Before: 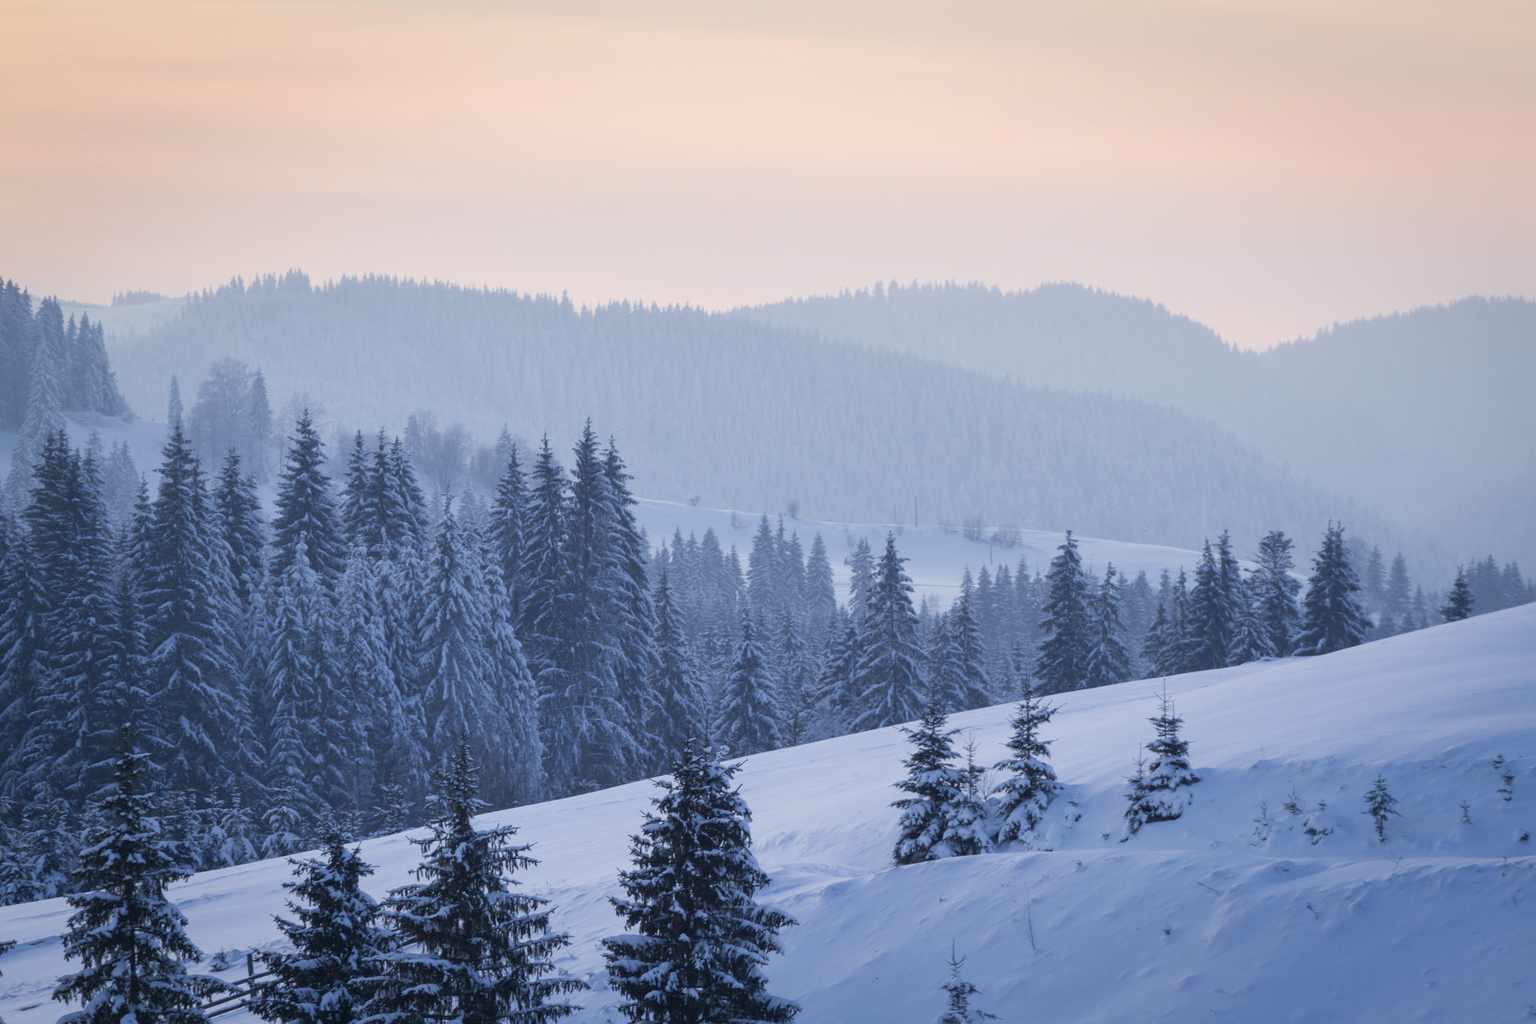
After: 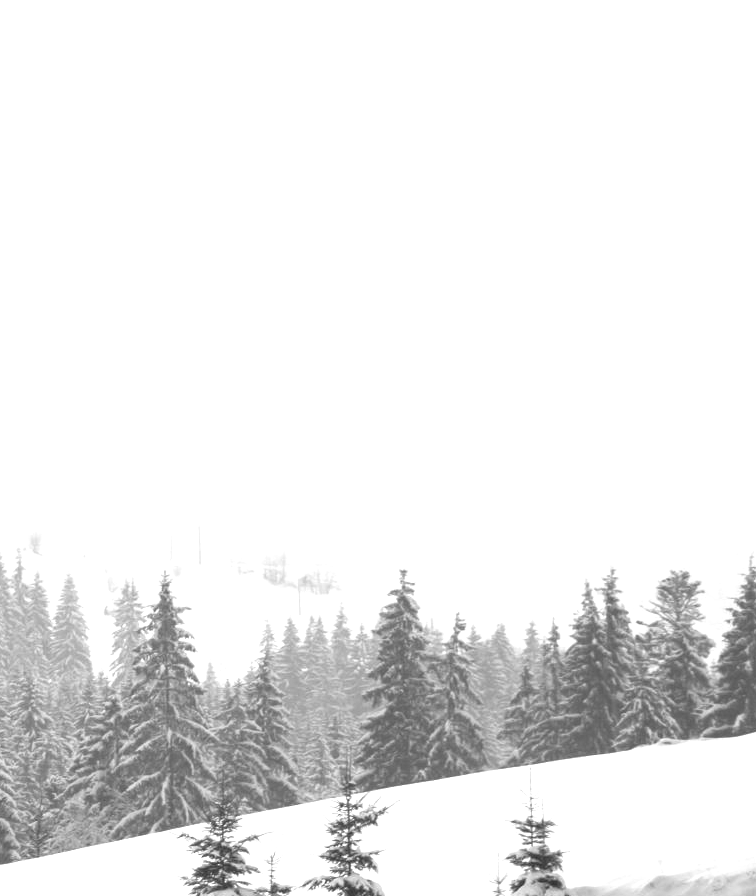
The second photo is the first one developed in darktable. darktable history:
monochrome: a 0, b 0, size 0.5, highlights 0.57
crop and rotate: left 49.936%, top 10.094%, right 13.136%, bottom 24.256%
exposure: black level correction 0.001, exposure 1.646 EV, compensate exposure bias true, compensate highlight preservation false
